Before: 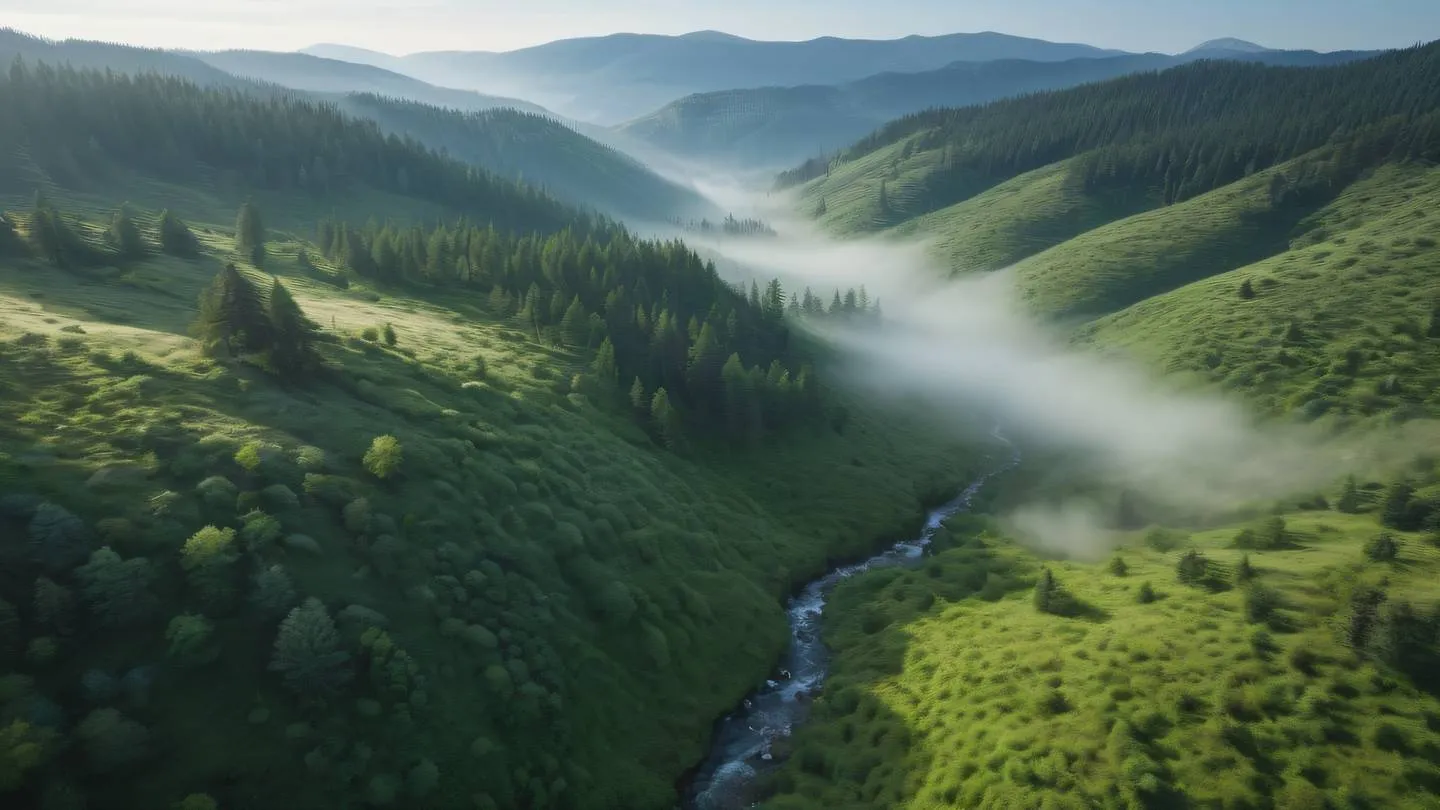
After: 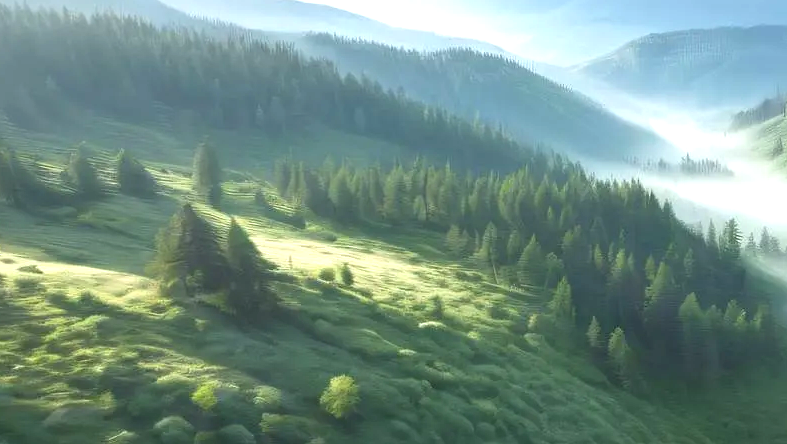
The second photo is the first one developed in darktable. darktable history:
crop and rotate: left 3.047%, top 7.509%, right 42.236%, bottom 37.598%
exposure: black level correction 0, exposure 1.1 EV, compensate exposure bias true, compensate highlight preservation false
